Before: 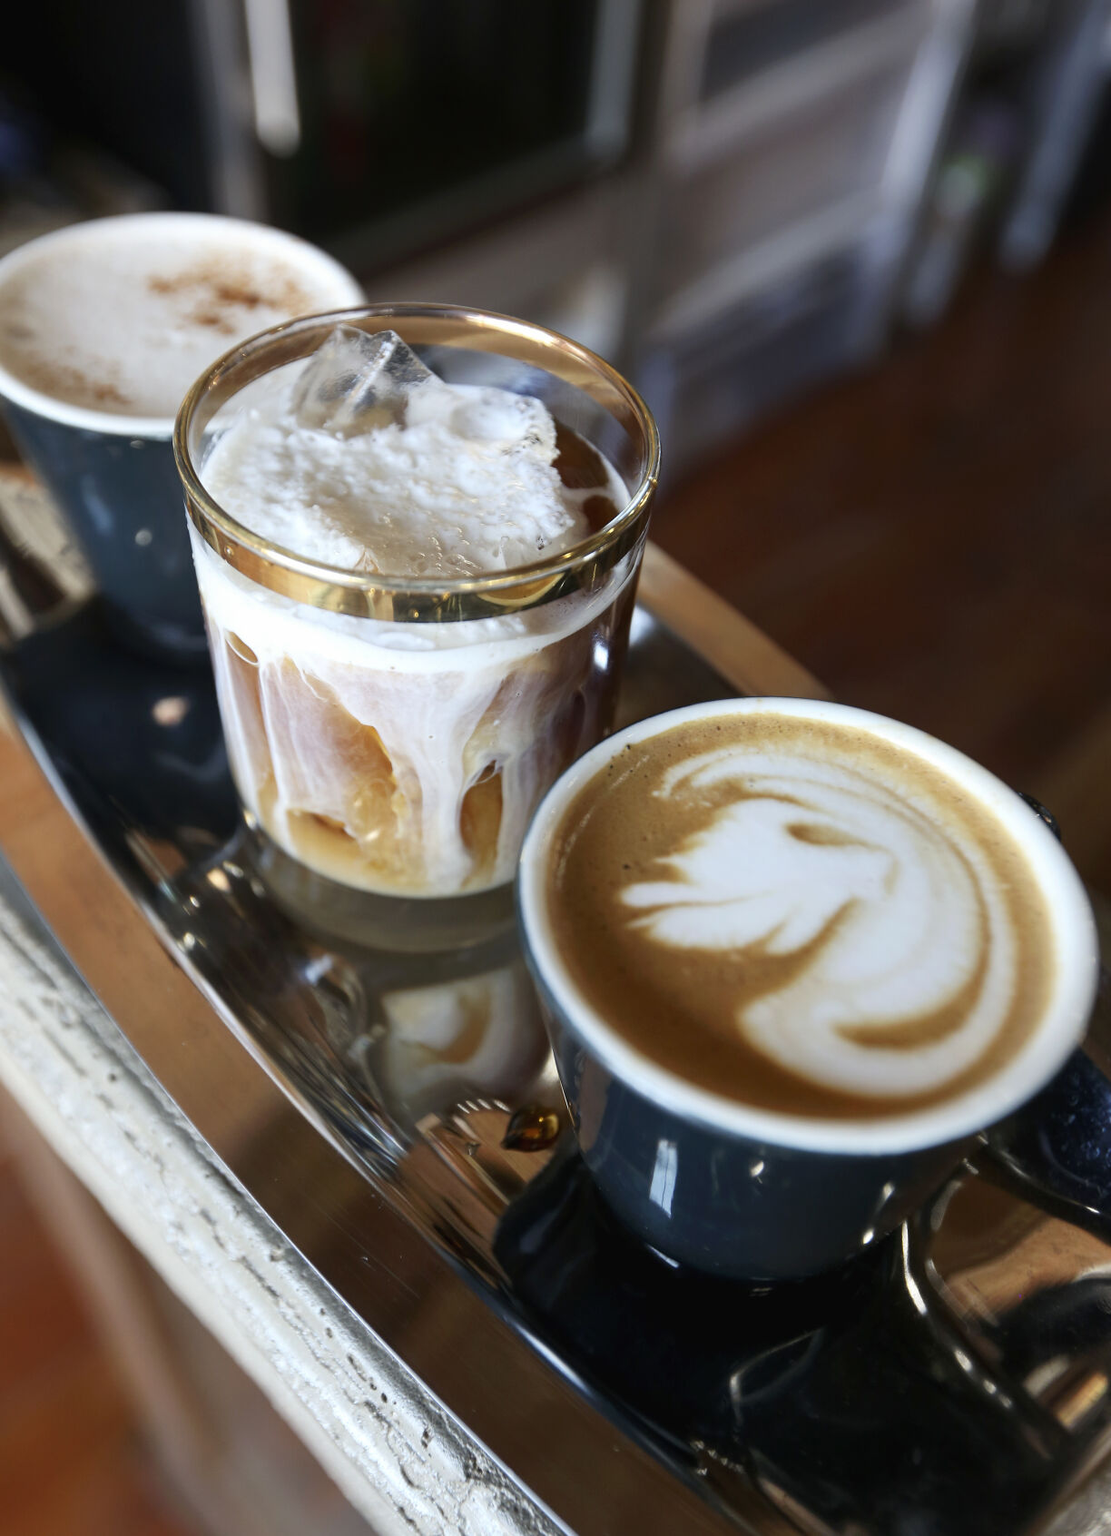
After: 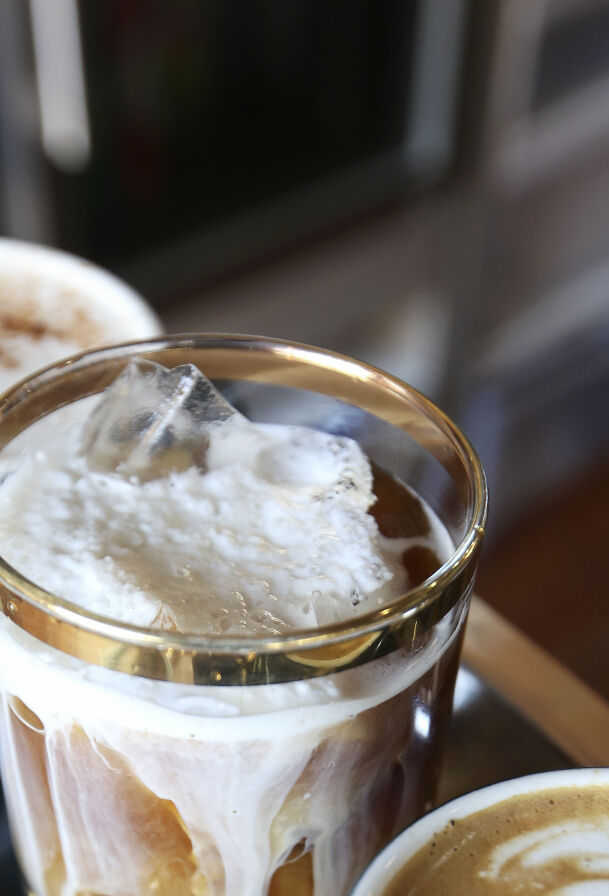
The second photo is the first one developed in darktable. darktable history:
crop: left 19.675%, right 30.493%, bottom 47.032%
